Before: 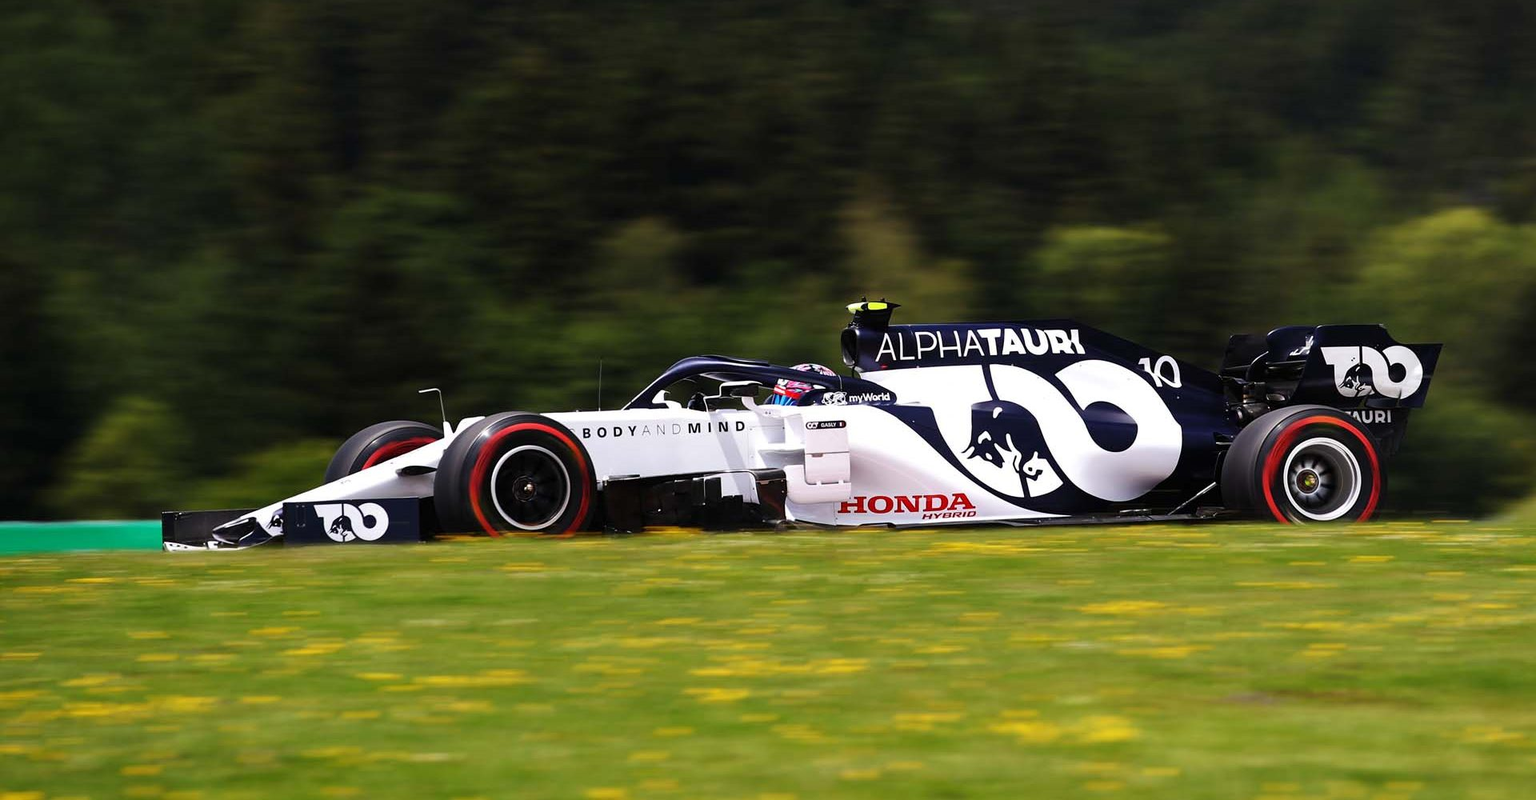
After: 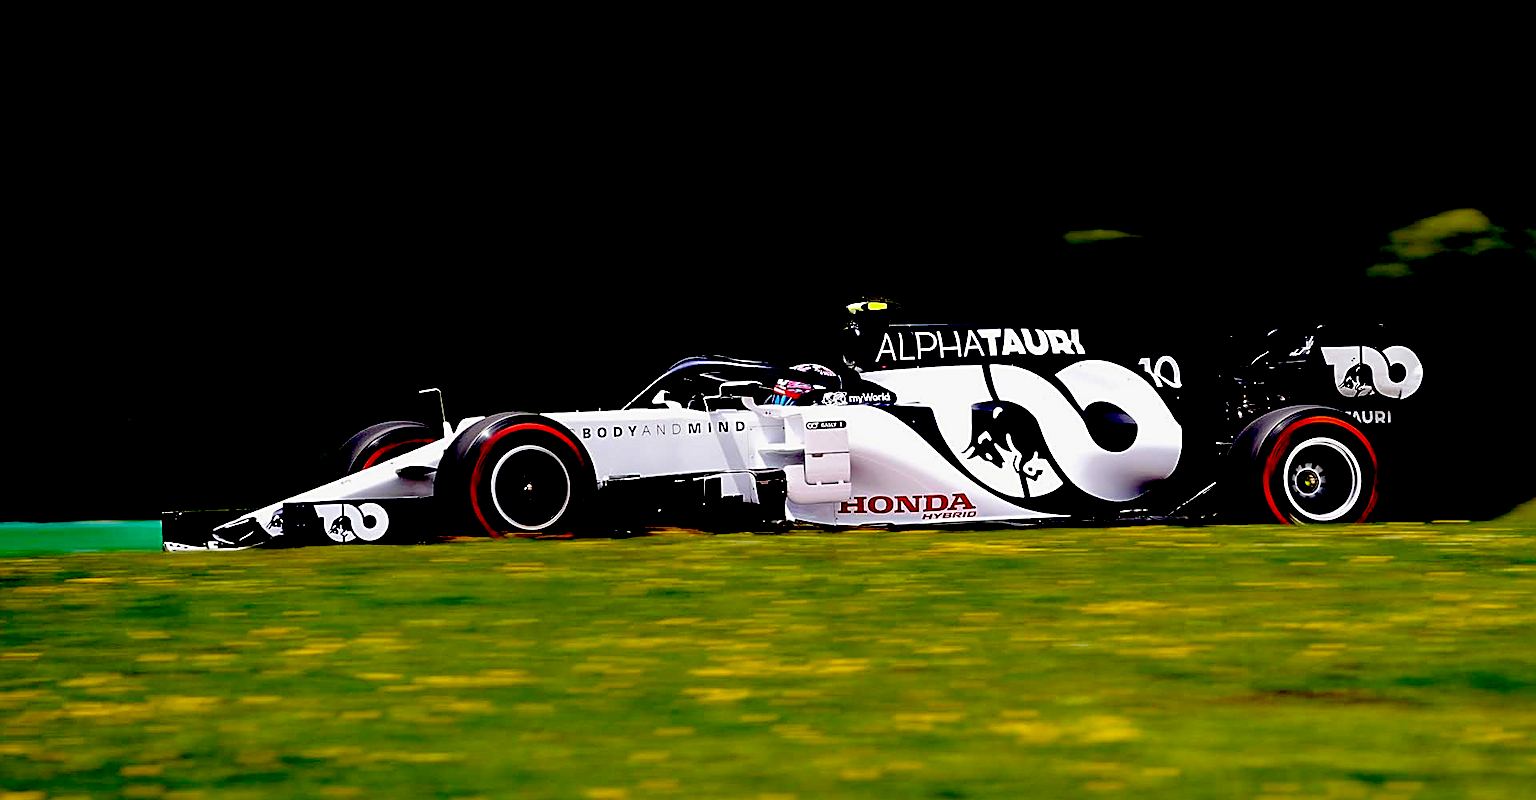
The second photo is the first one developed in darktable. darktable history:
sharpen: on, module defaults
exposure: black level correction 0.099, exposure -0.083 EV, compensate highlight preservation false
